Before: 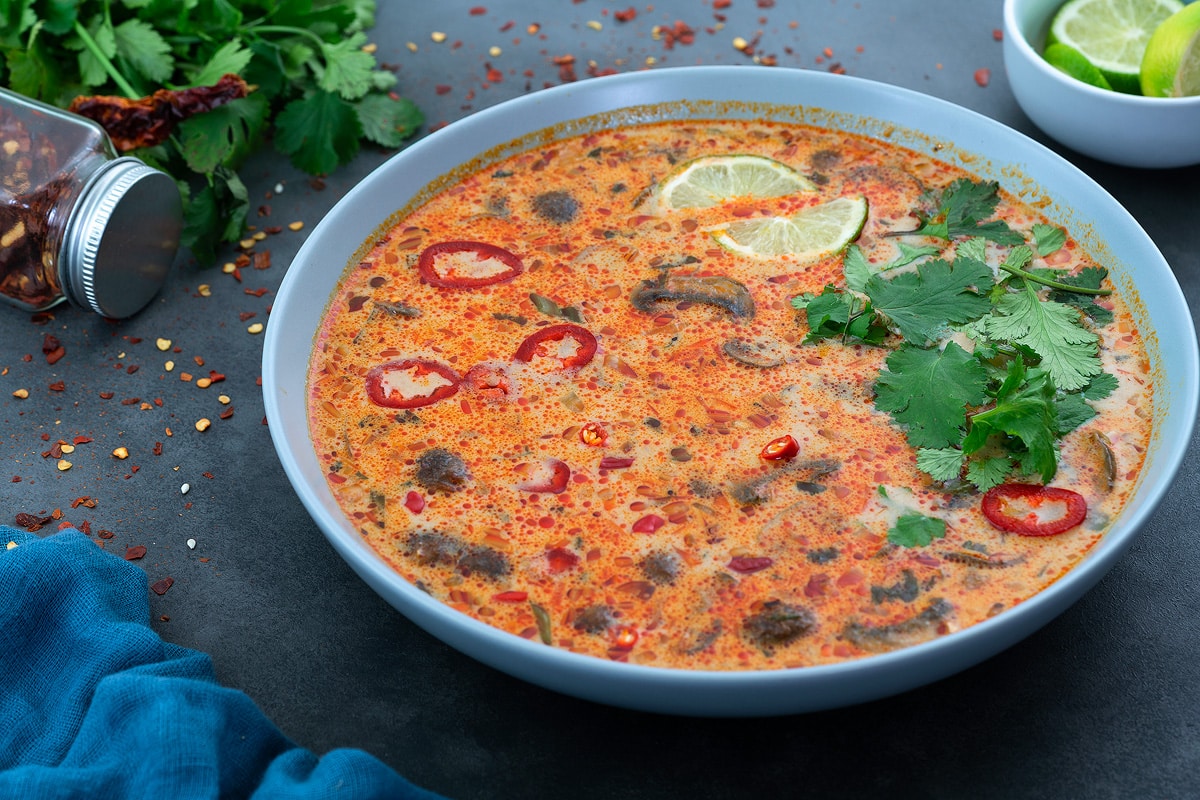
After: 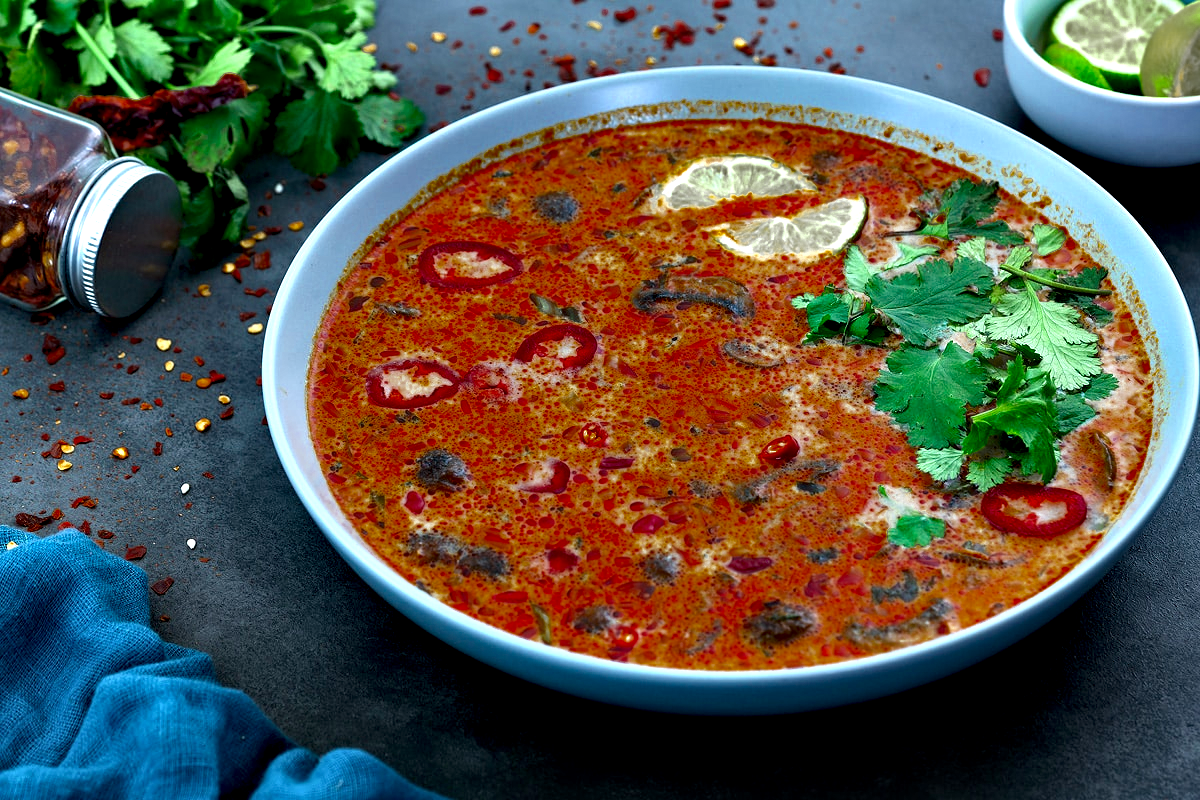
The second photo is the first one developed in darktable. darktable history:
contrast equalizer: y [[0.6 ×6], [0.55 ×6], [0 ×6], [0 ×6], [0 ×6]]
haze removal: adaptive false
color zones: curves: ch0 [(0.11, 0.396) (0.195, 0.36) (0.25, 0.5) (0.303, 0.412) (0.357, 0.544) (0.75, 0.5) (0.967, 0.328)]; ch1 [(0, 0.468) (0.112, 0.512) (0.202, 0.6) (0.25, 0.5) (0.307, 0.352) (0.357, 0.544) (0.75, 0.5) (0.963, 0.524)], mix 100.83%
